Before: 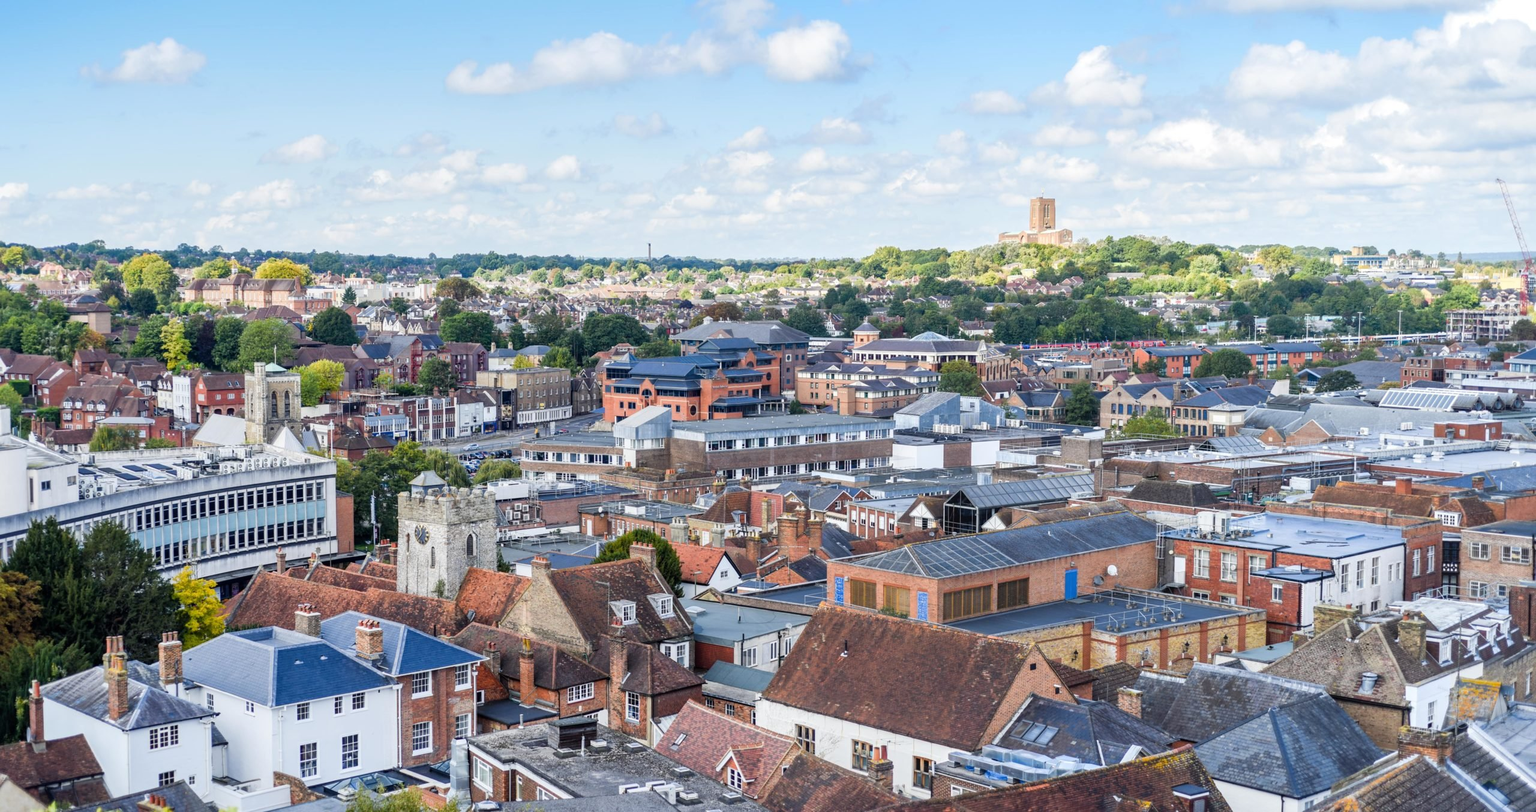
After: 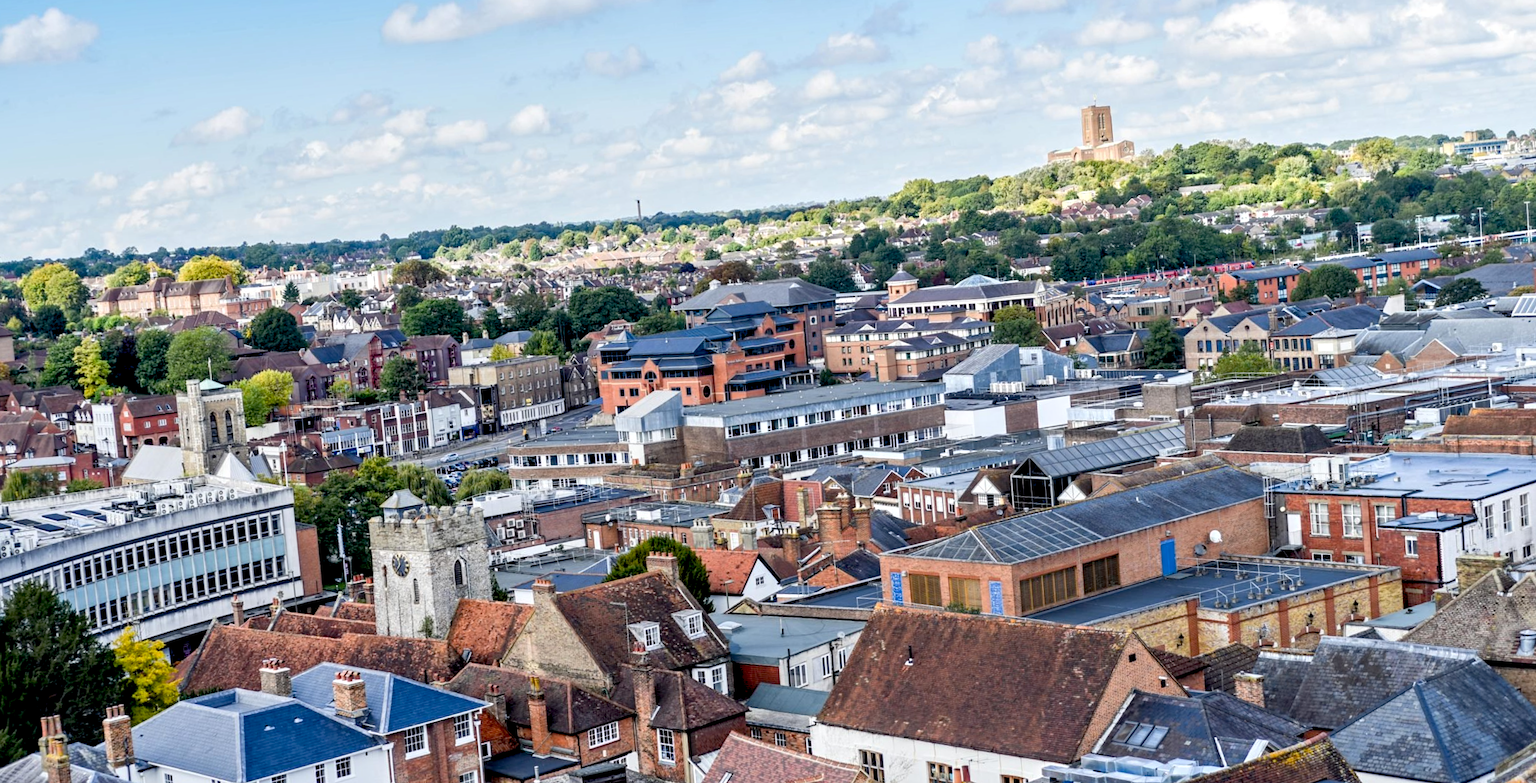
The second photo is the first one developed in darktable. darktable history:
rotate and perspective: rotation -5°, crop left 0.05, crop right 0.952, crop top 0.11, crop bottom 0.89
shadows and highlights: shadows 4.1, highlights -17.6, soften with gaussian
crop: left 3.305%, top 6.436%, right 6.389%, bottom 3.258%
contrast equalizer: y [[0.5, 0.501, 0.532, 0.538, 0.54, 0.541], [0.5 ×6], [0.5 ×6], [0 ×6], [0 ×6]]
exposure: black level correction 0.016, exposure -0.009 EV, compensate highlight preservation false
tone equalizer: on, module defaults
